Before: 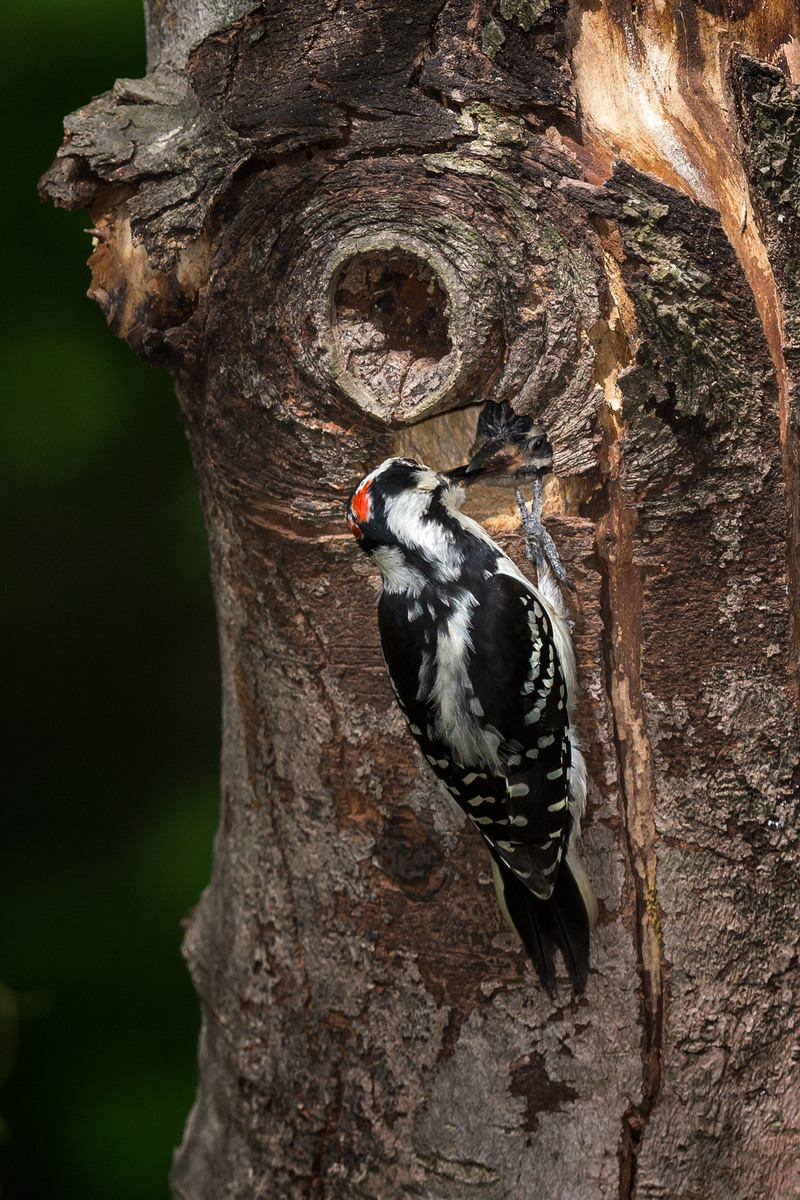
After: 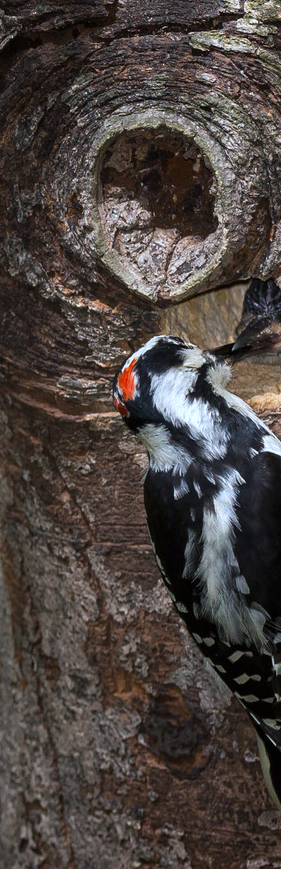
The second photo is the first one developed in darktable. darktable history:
crop and rotate: left 29.476%, top 10.214%, right 35.32%, bottom 17.333%
white balance: red 0.931, blue 1.11
